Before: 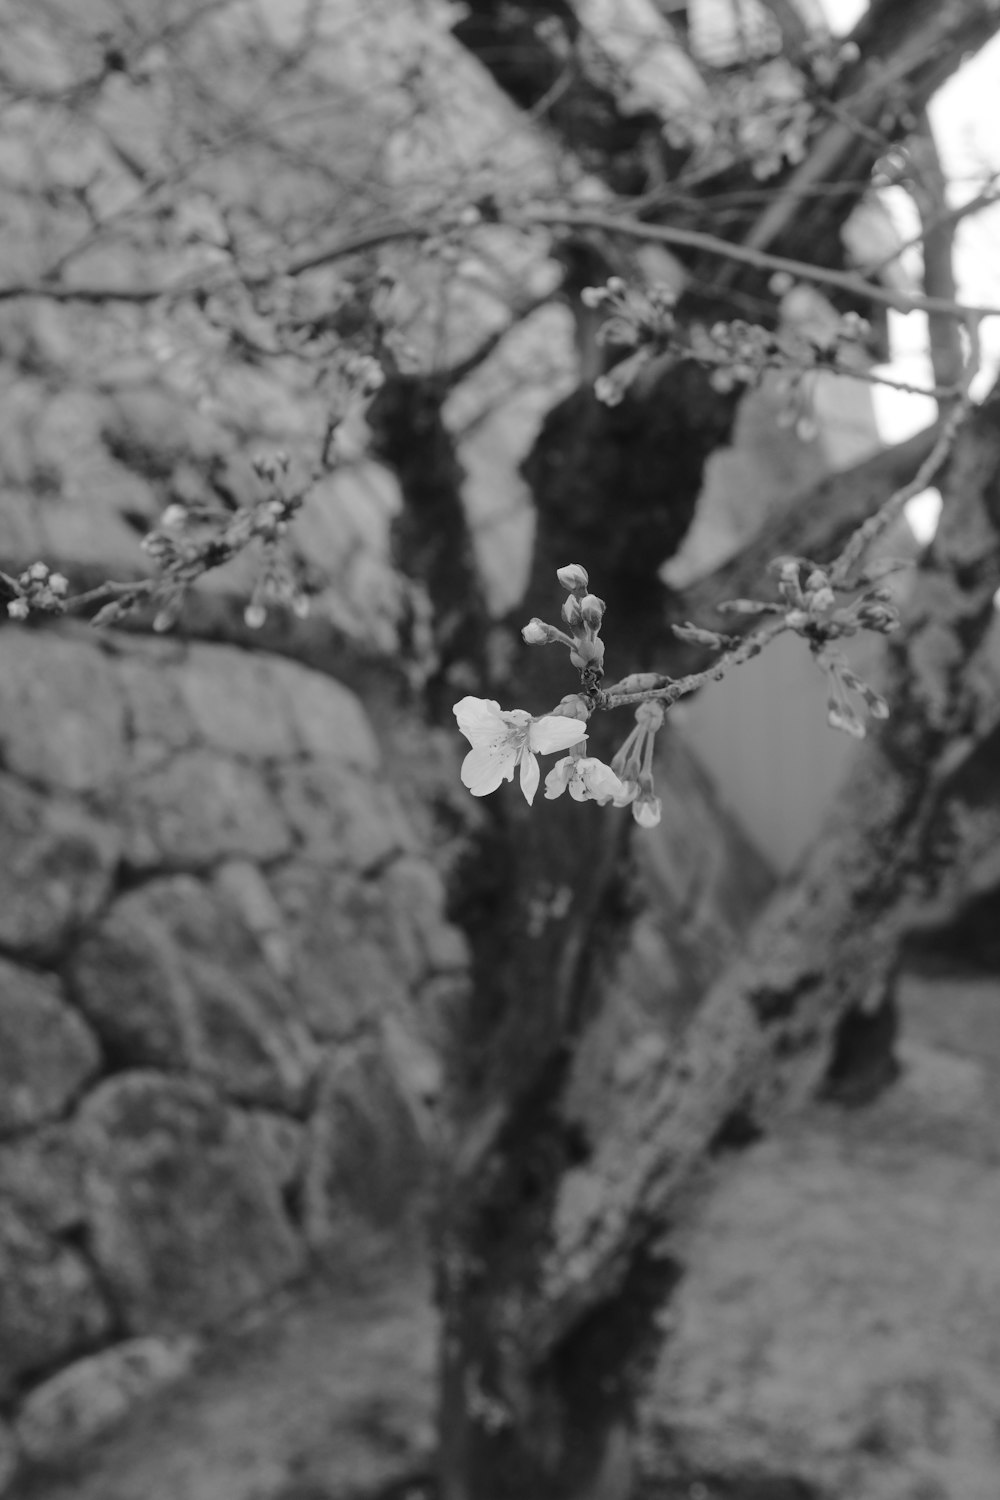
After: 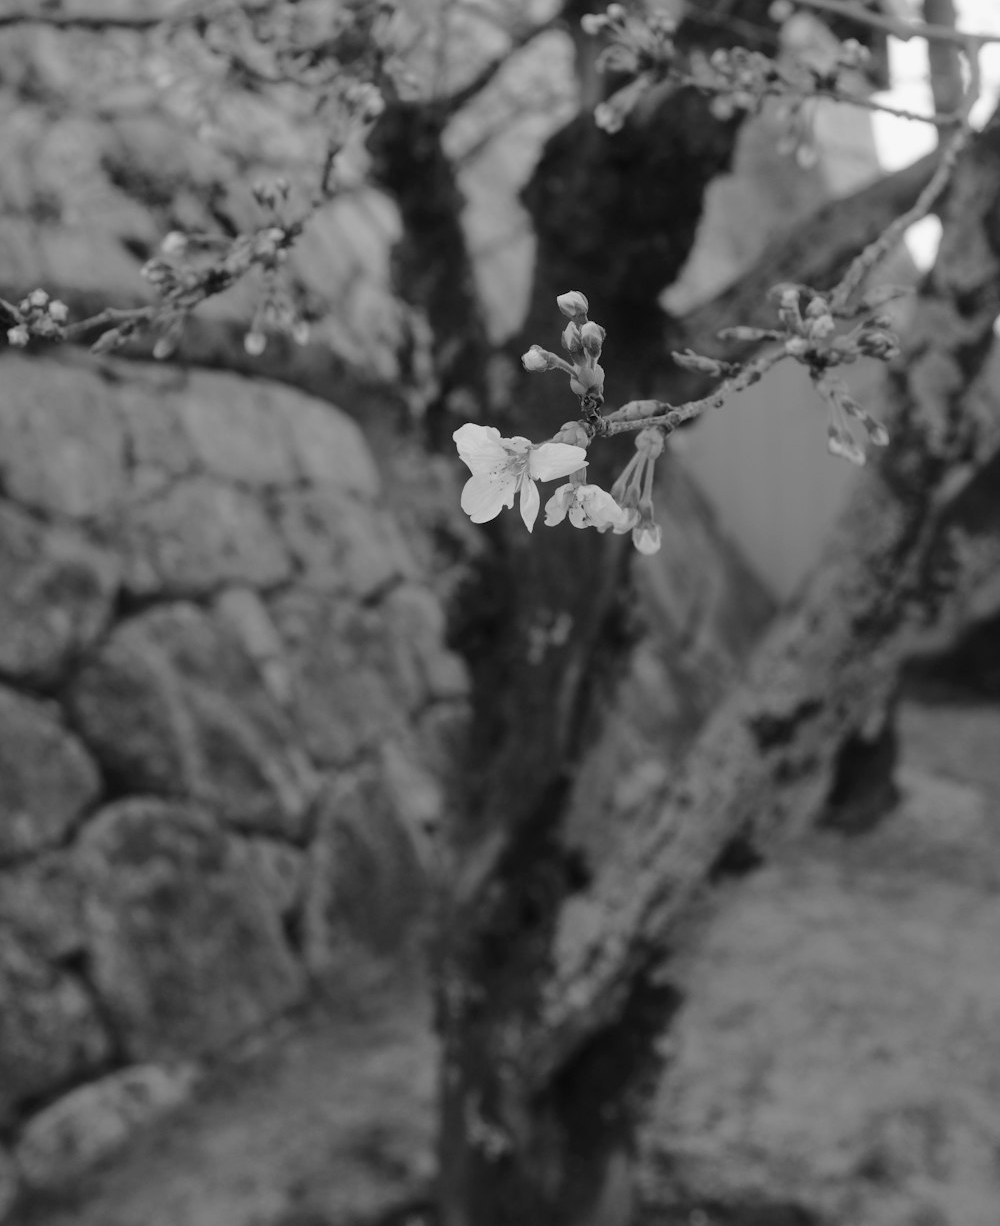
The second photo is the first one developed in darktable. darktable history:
exposure: black level correction 0.002, exposure -0.099 EV, compensate highlight preservation false
crop and rotate: top 18.242%
